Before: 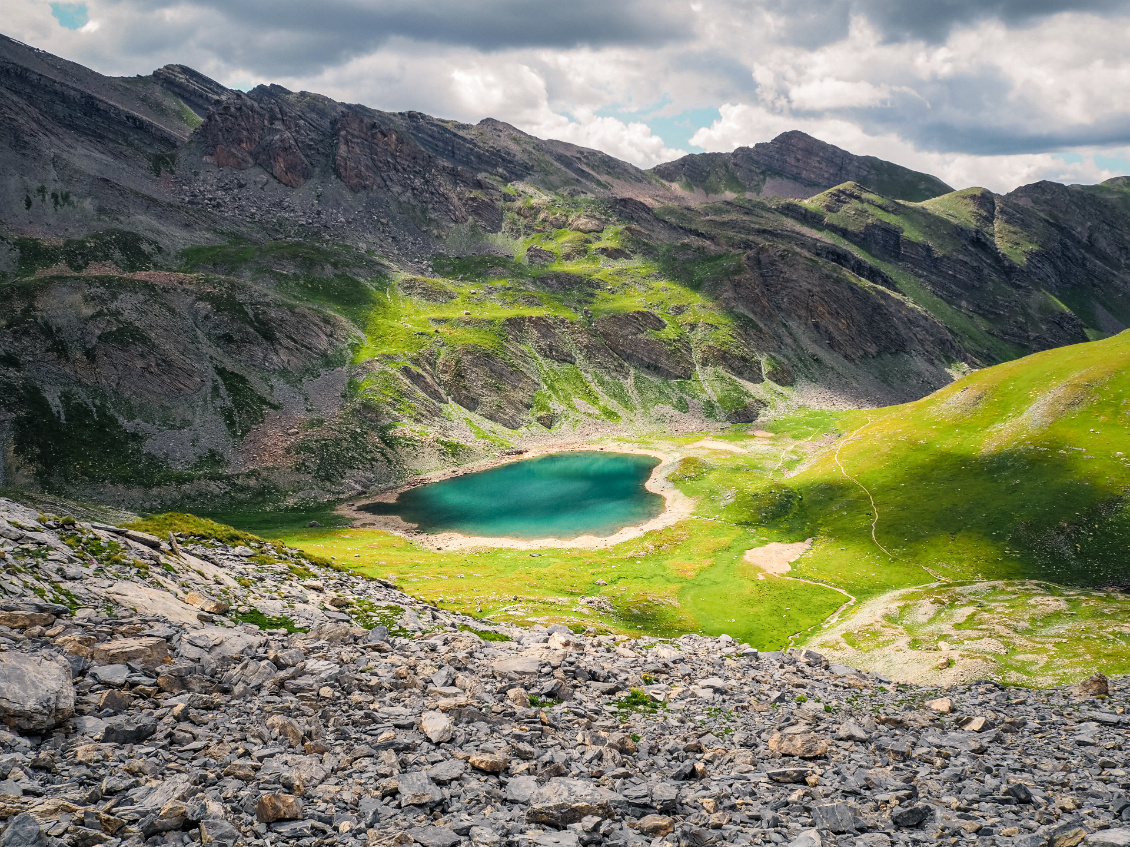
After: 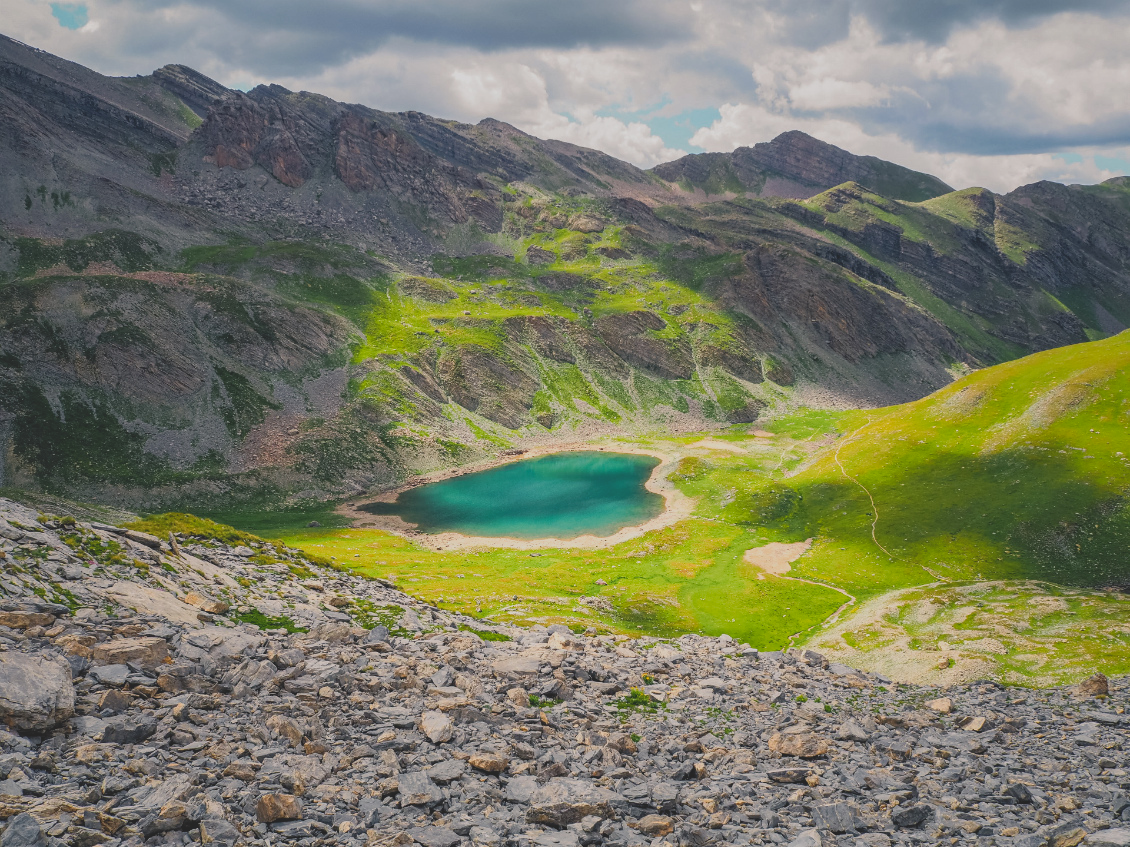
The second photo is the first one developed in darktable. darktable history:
contrast brightness saturation: contrast -0.289
